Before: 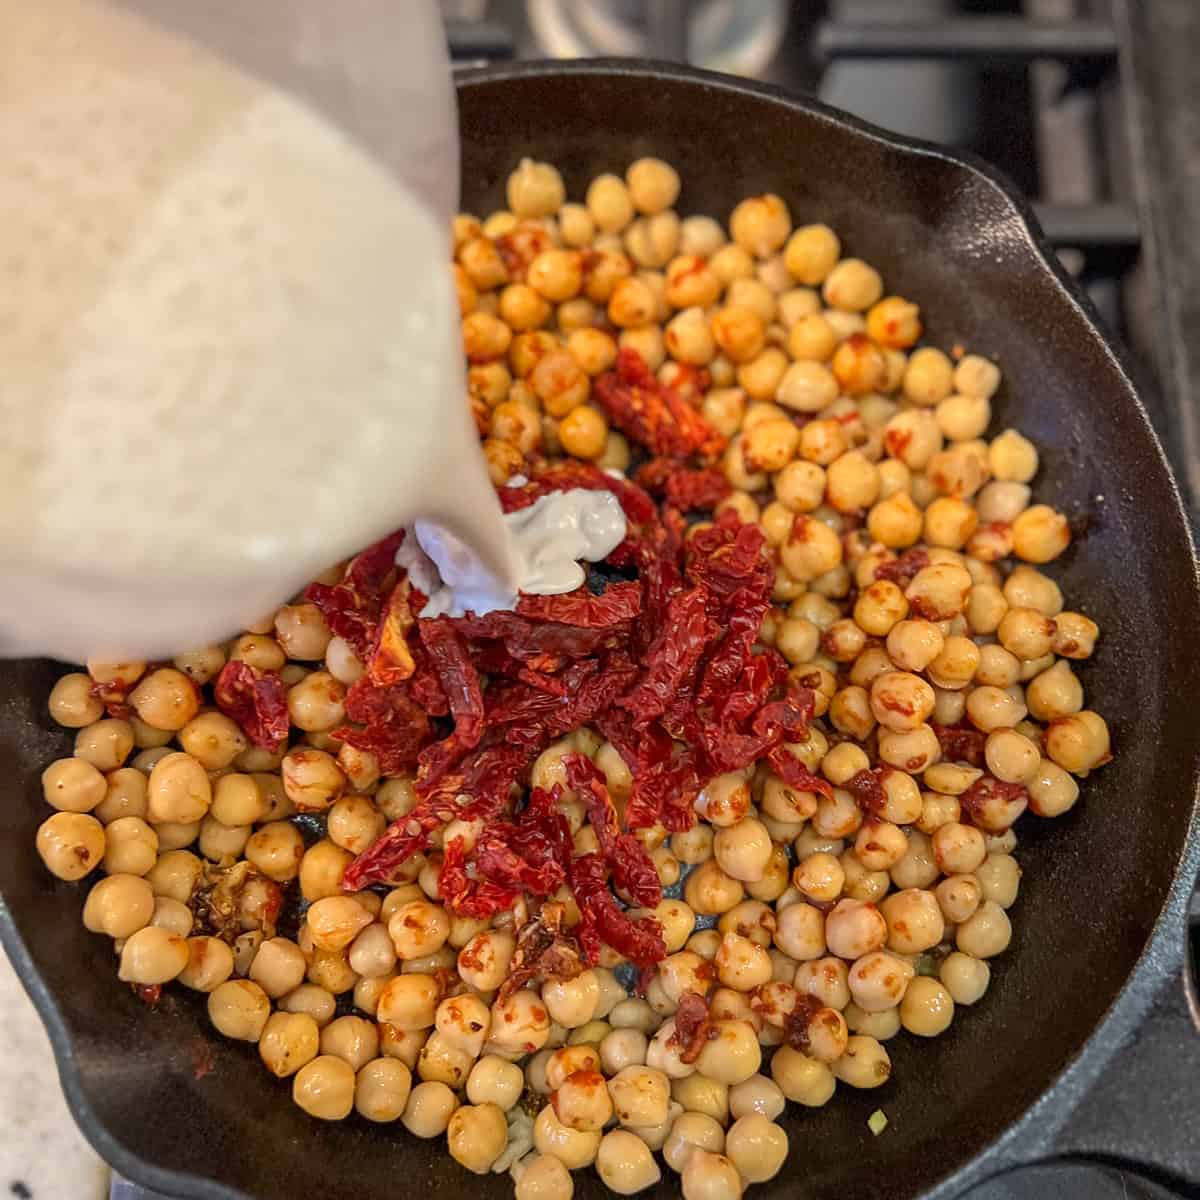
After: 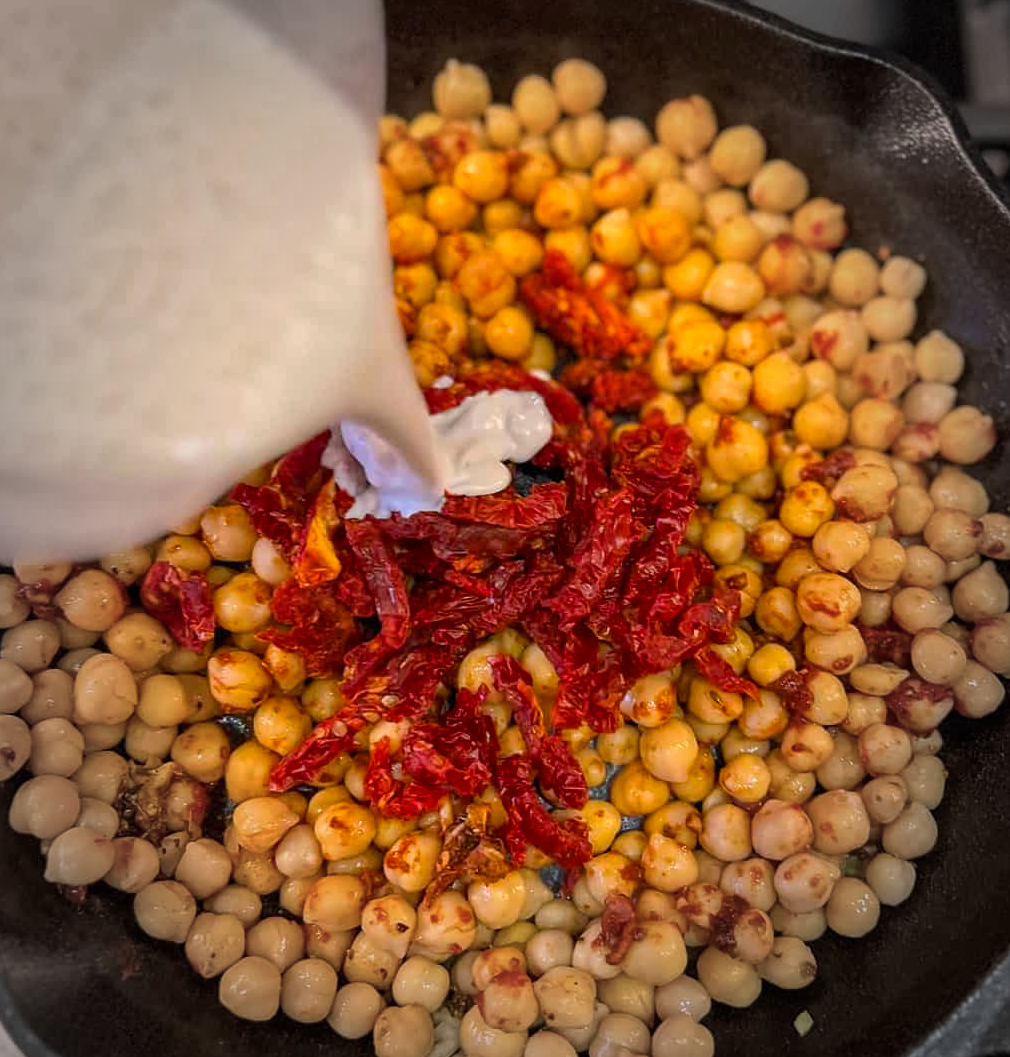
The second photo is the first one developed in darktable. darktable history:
crop: left 6.249%, top 8.311%, right 9.532%, bottom 3.601%
color balance rgb: highlights gain › chroma 1.457%, highlights gain › hue 312.72°, linear chroma grading › global chroma 0.448%, perceptual saturation grading › global saturation 25.076%
vignetting: fall-off start 64.62%, width/height ratio 0.875
